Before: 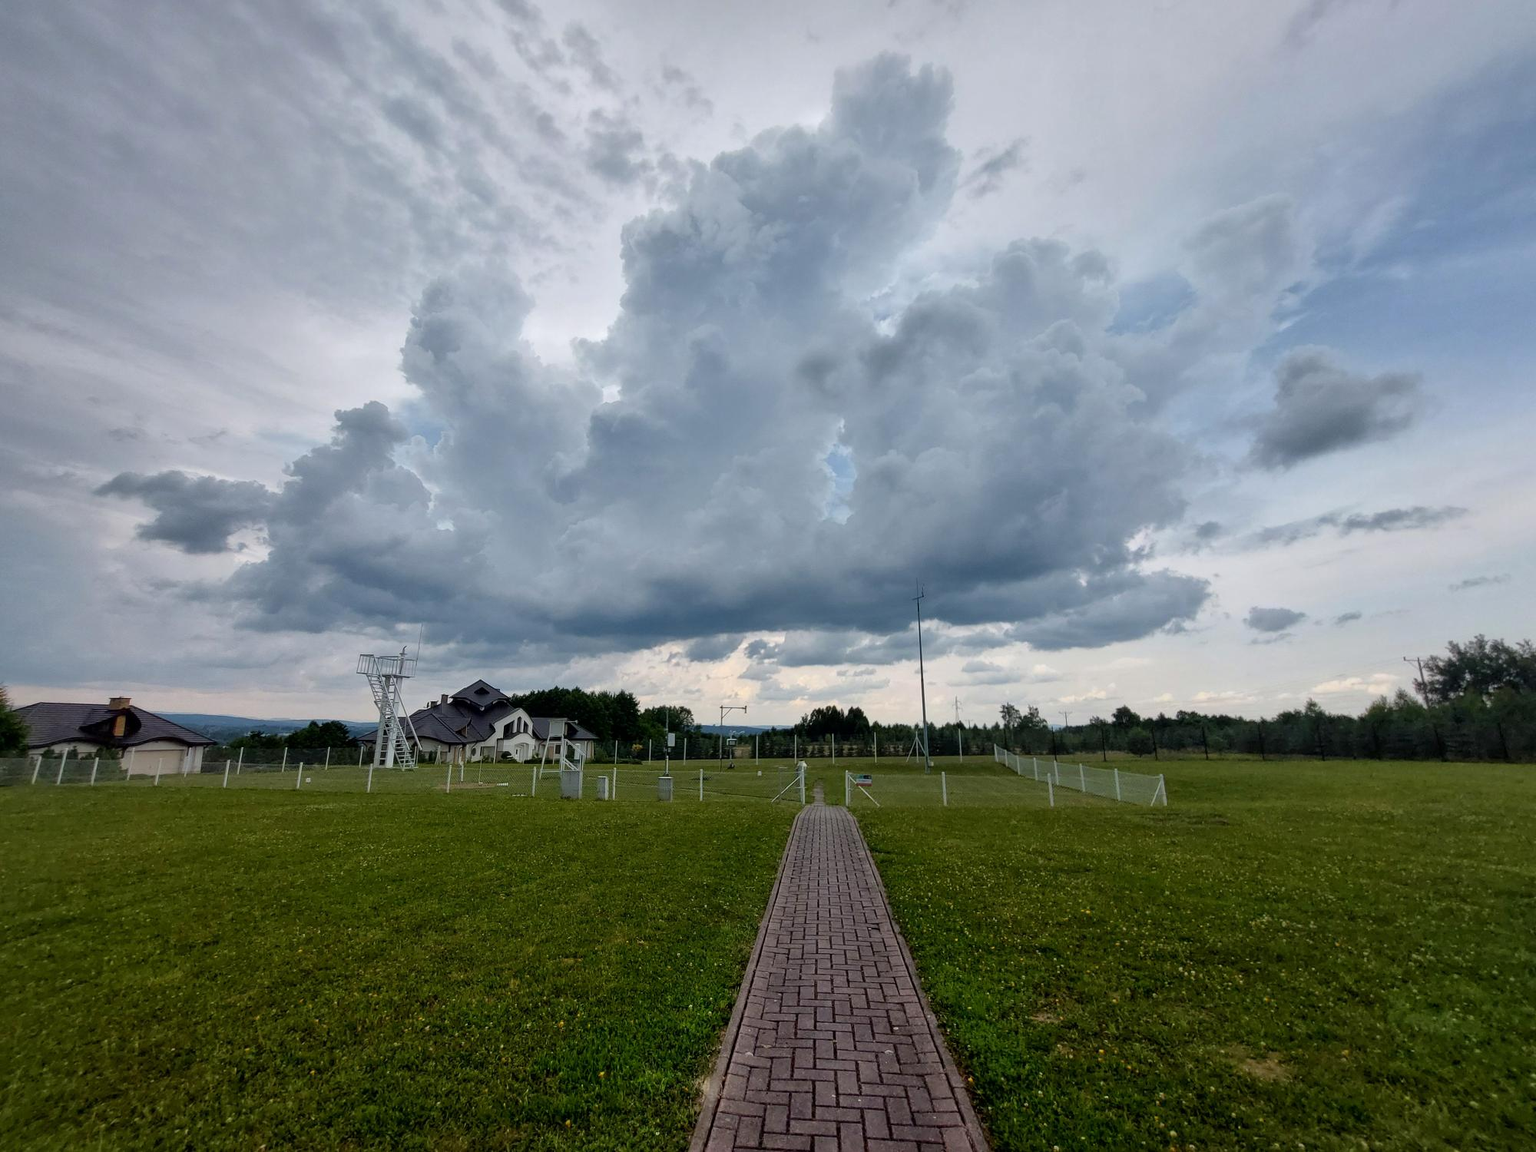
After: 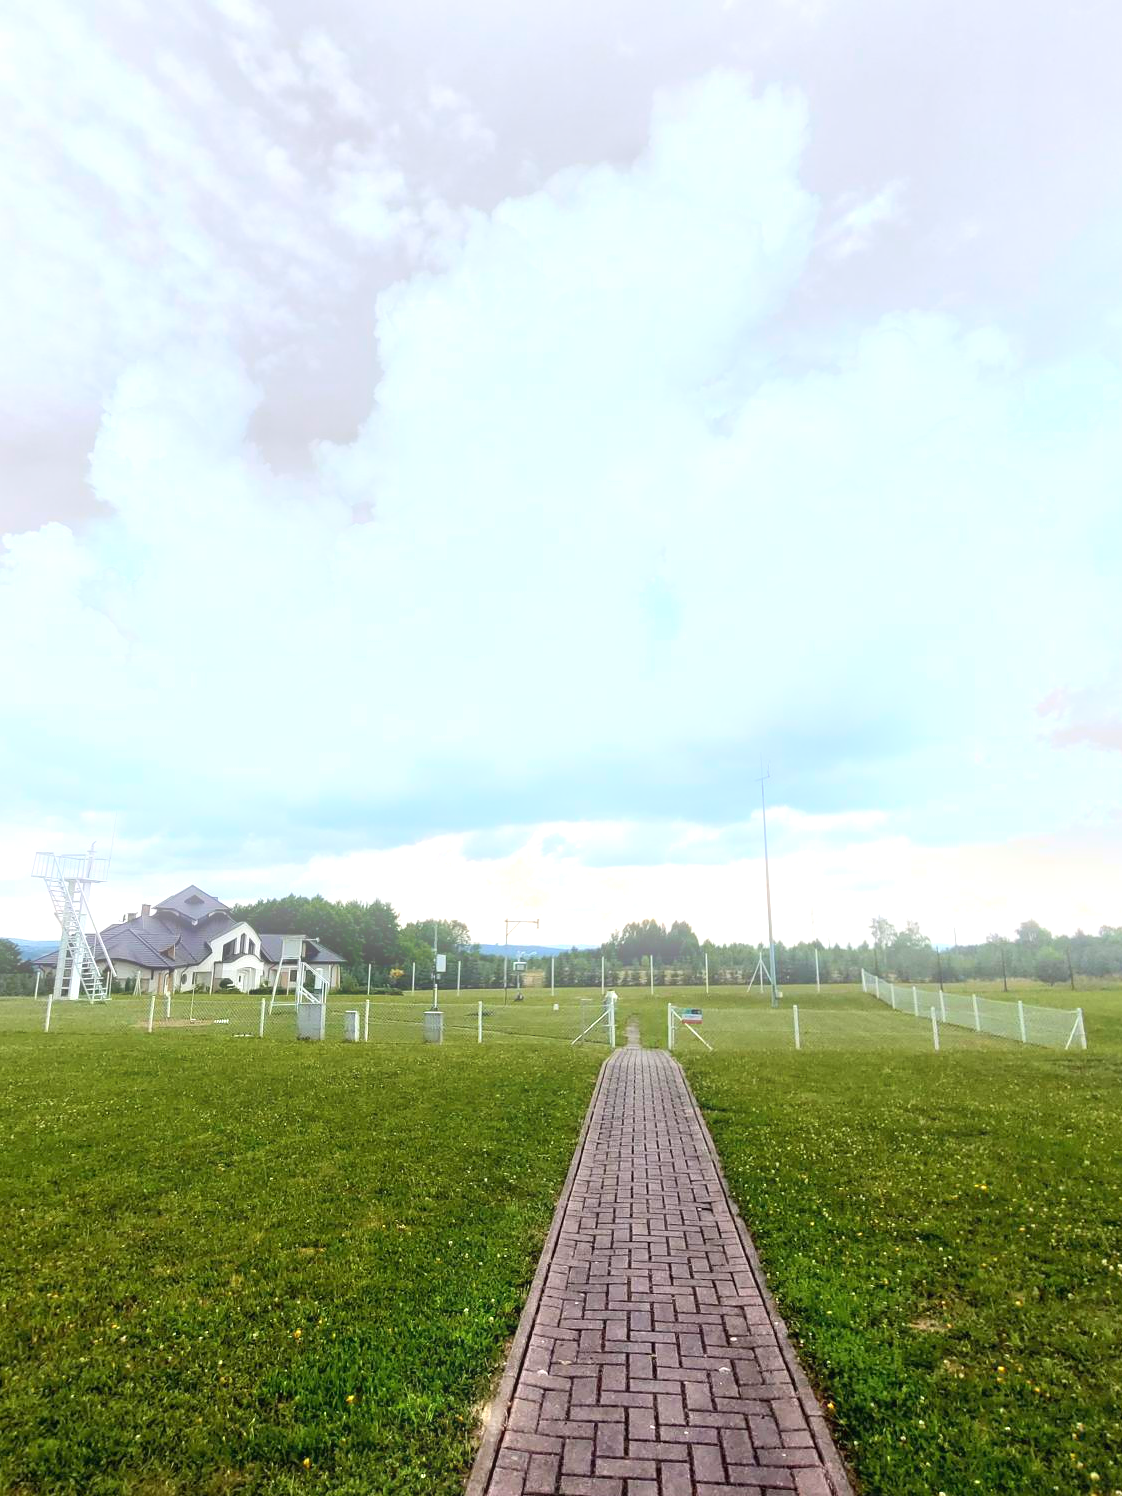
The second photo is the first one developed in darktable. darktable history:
bloom: on, module defaults
exposure: black level correction 0, exposure 1.5 EV, compensate exposure bias true, compensate highlight preservation false
crop: left 21.674%, right 22.086%
